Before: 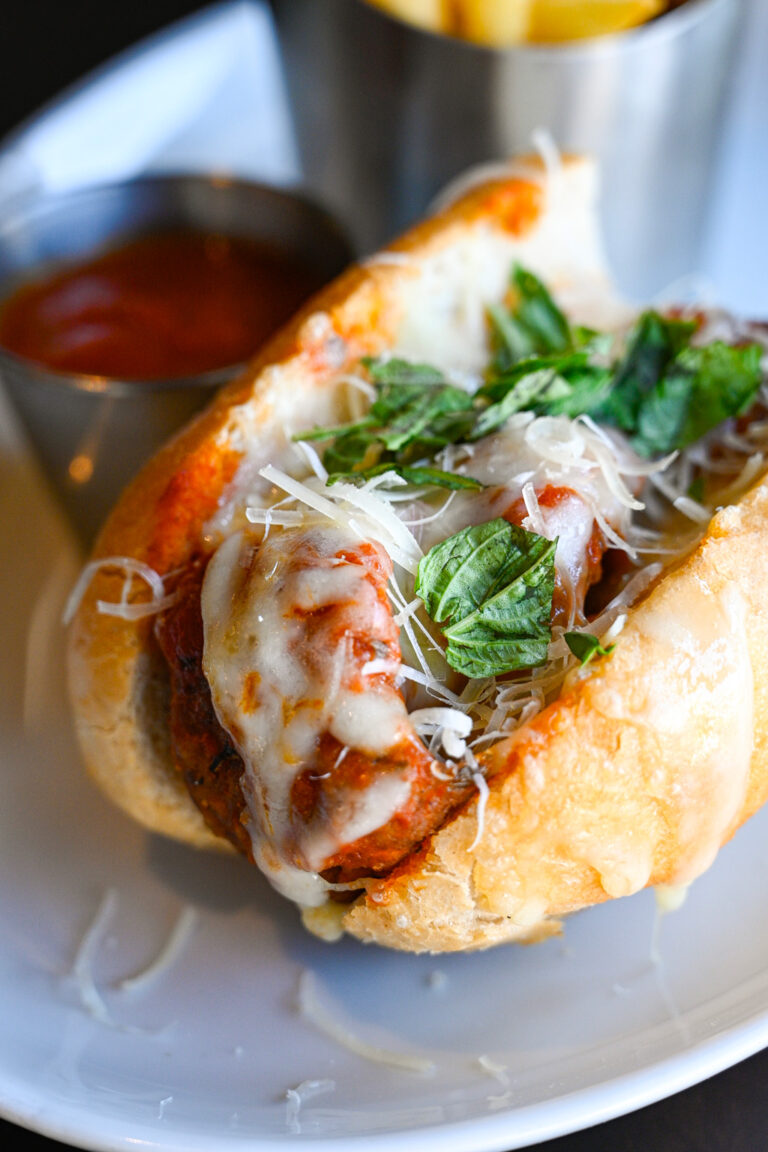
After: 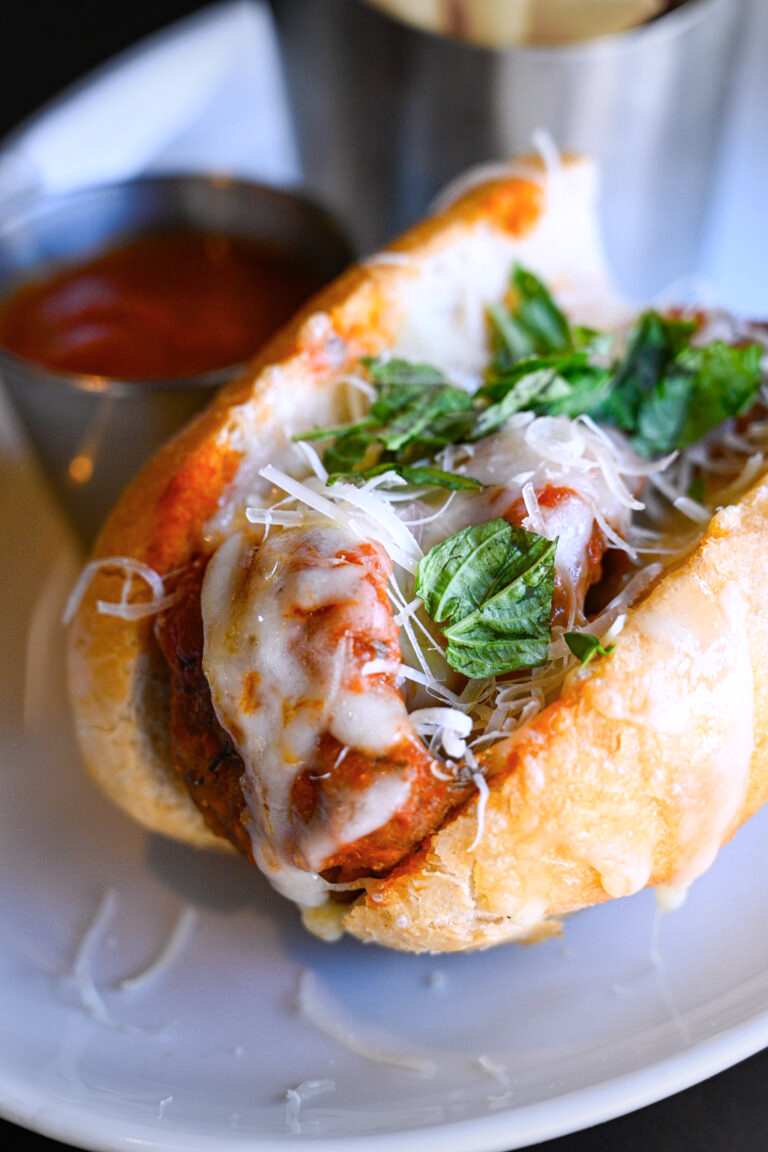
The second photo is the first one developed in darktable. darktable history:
vignetting: fall-off start 100%, brightness -0.282, width/height ratio 1.31
color balance rgb: on, module defaults
white balance: red 1.004, blue 1.096
